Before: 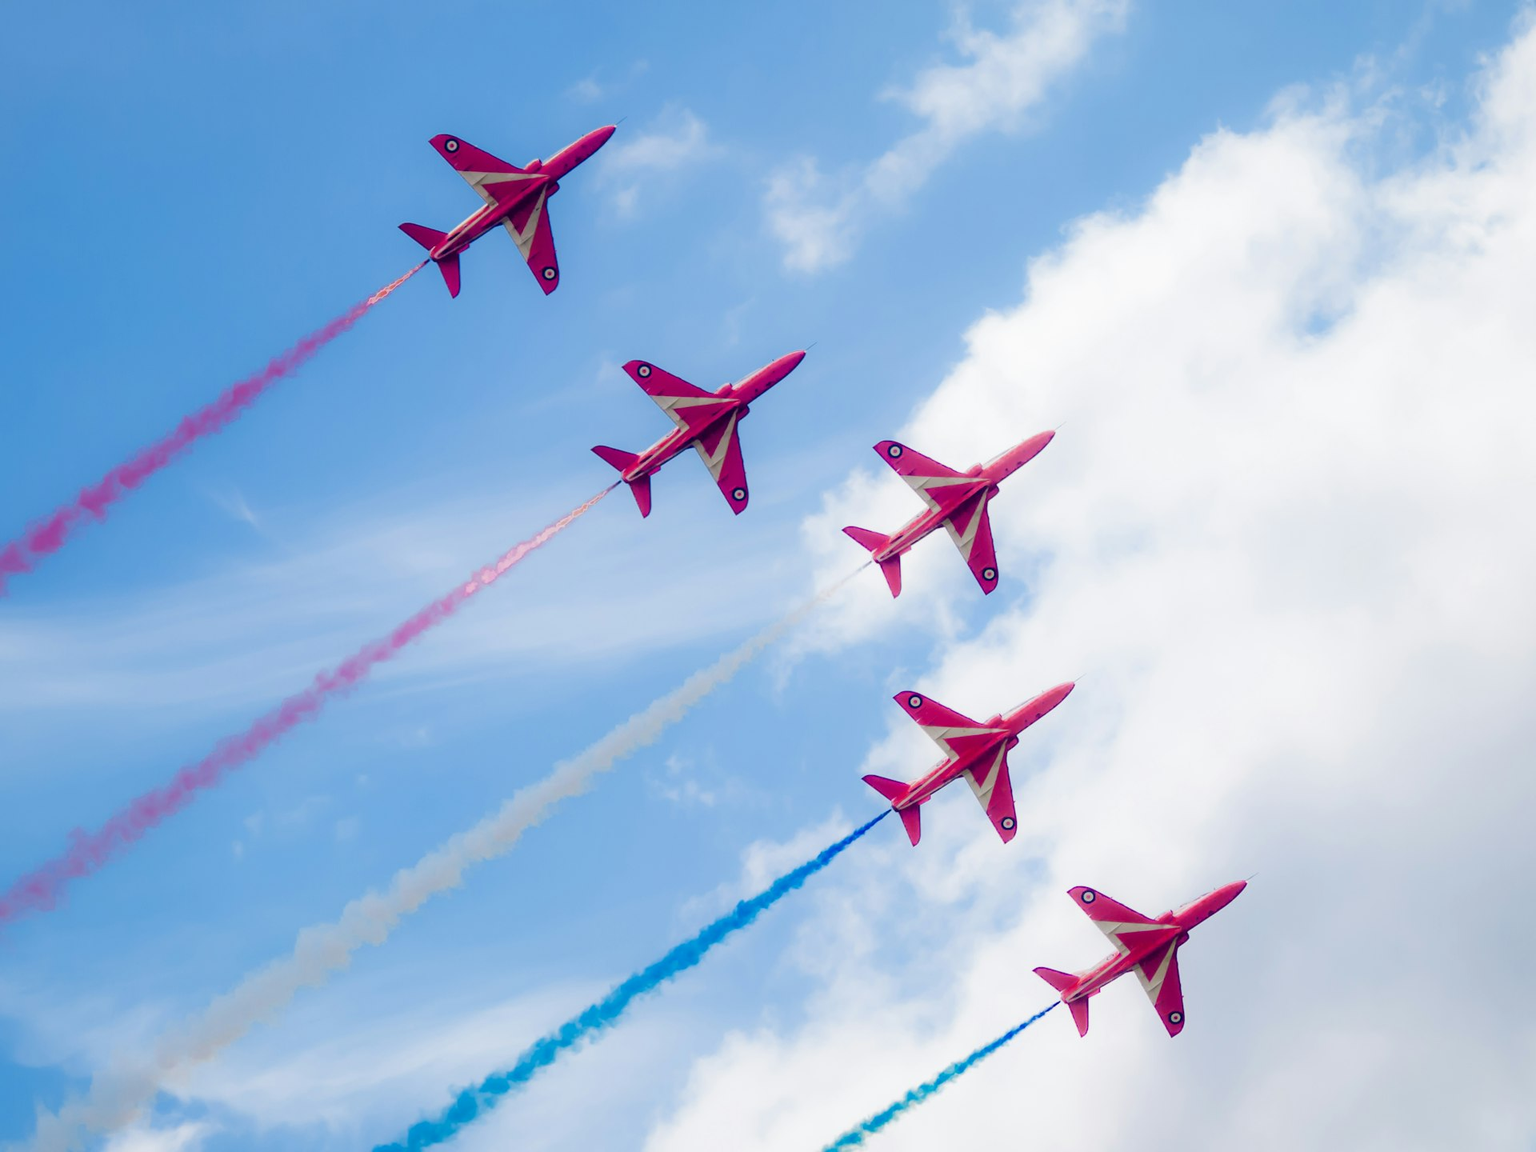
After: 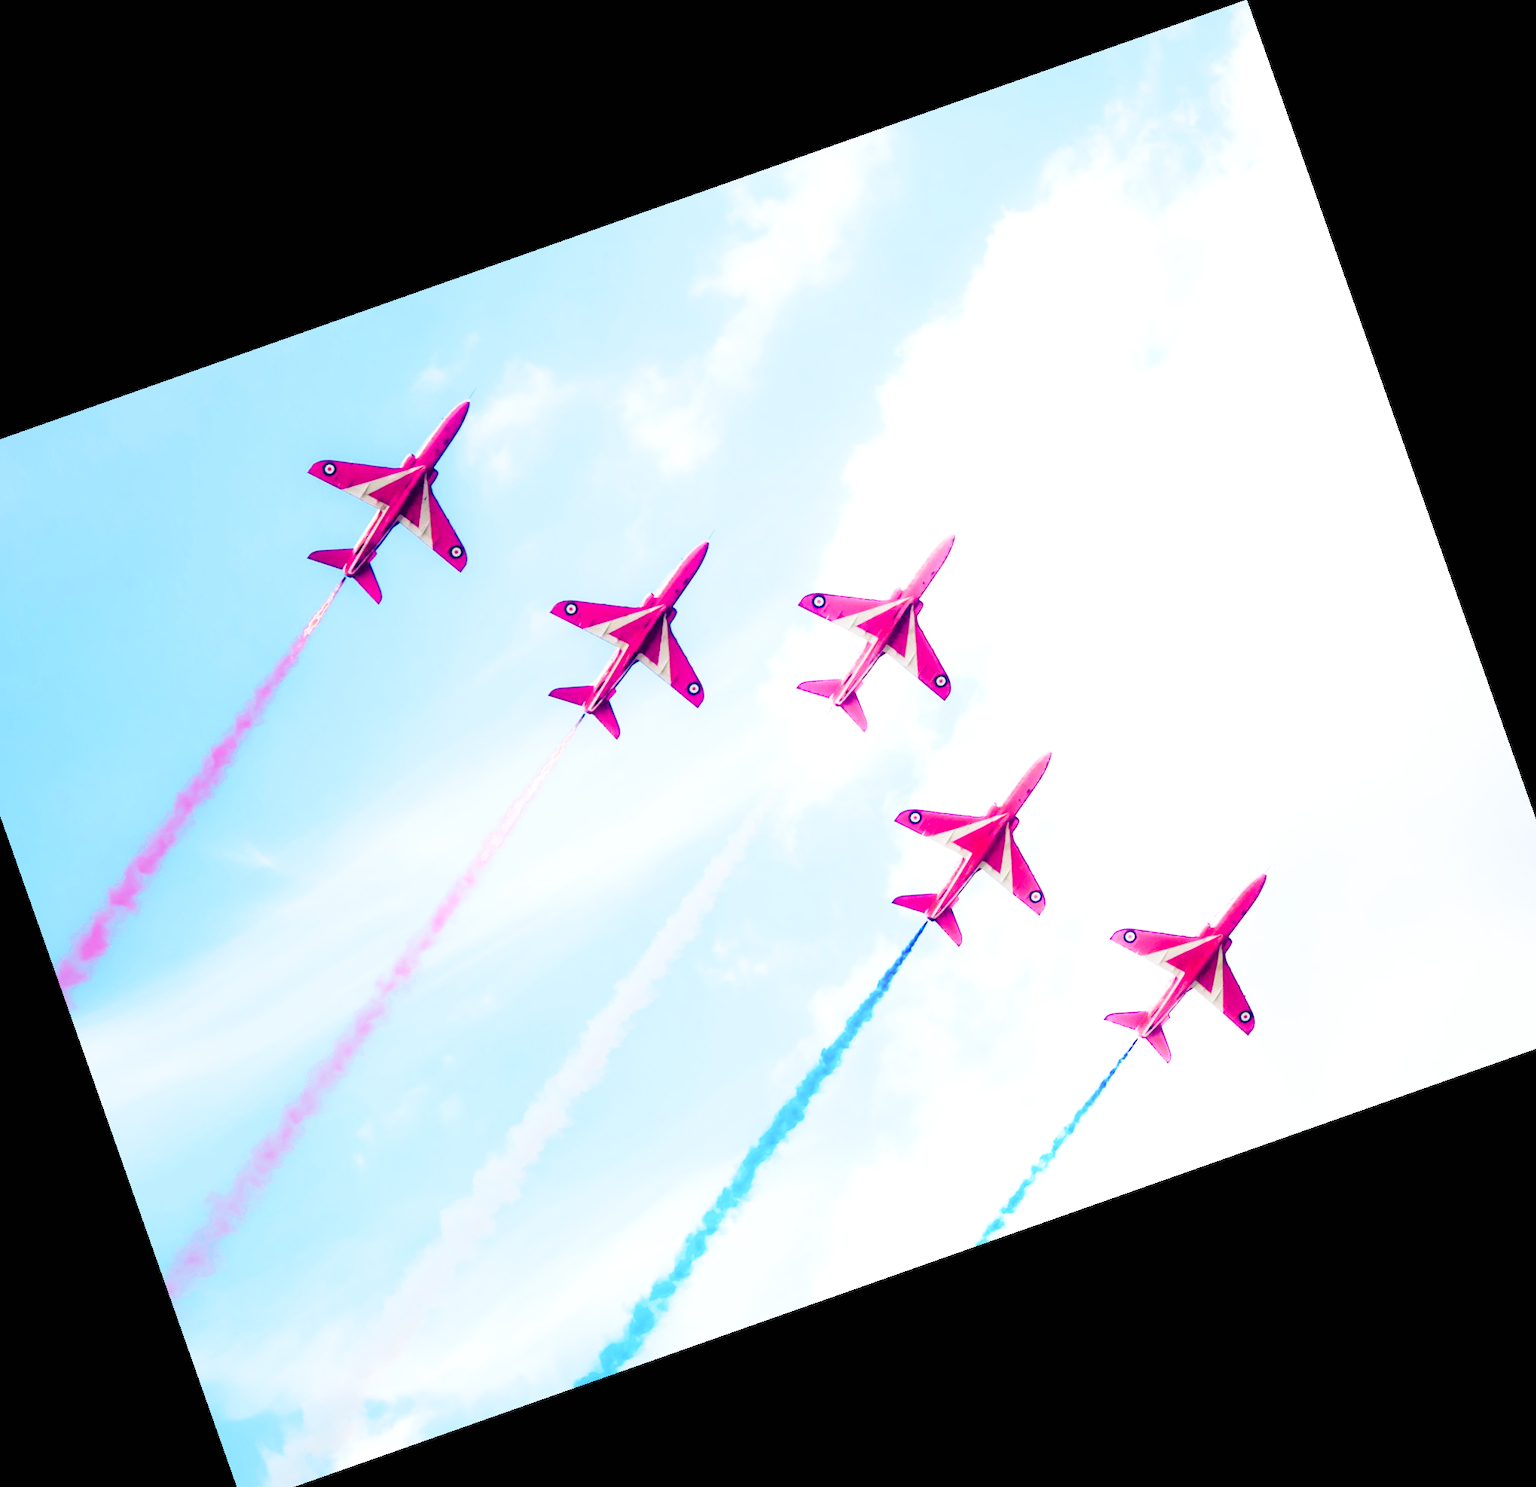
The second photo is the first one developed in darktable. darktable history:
exposure: black level correction 0, exposure 0.68 EV, compensate exposure bias true, compensate highlight preservation false
base curve: curves: ch0 [(0, 0) (0.028, 0.03) (0.121, 0.232) (0.46, 0.748) (0.859, 0.968) (1, 1)], preserve colors none
crop and rotate: angle 19.43°, left 6.812%, right 4.125%, bottom 1.087%
